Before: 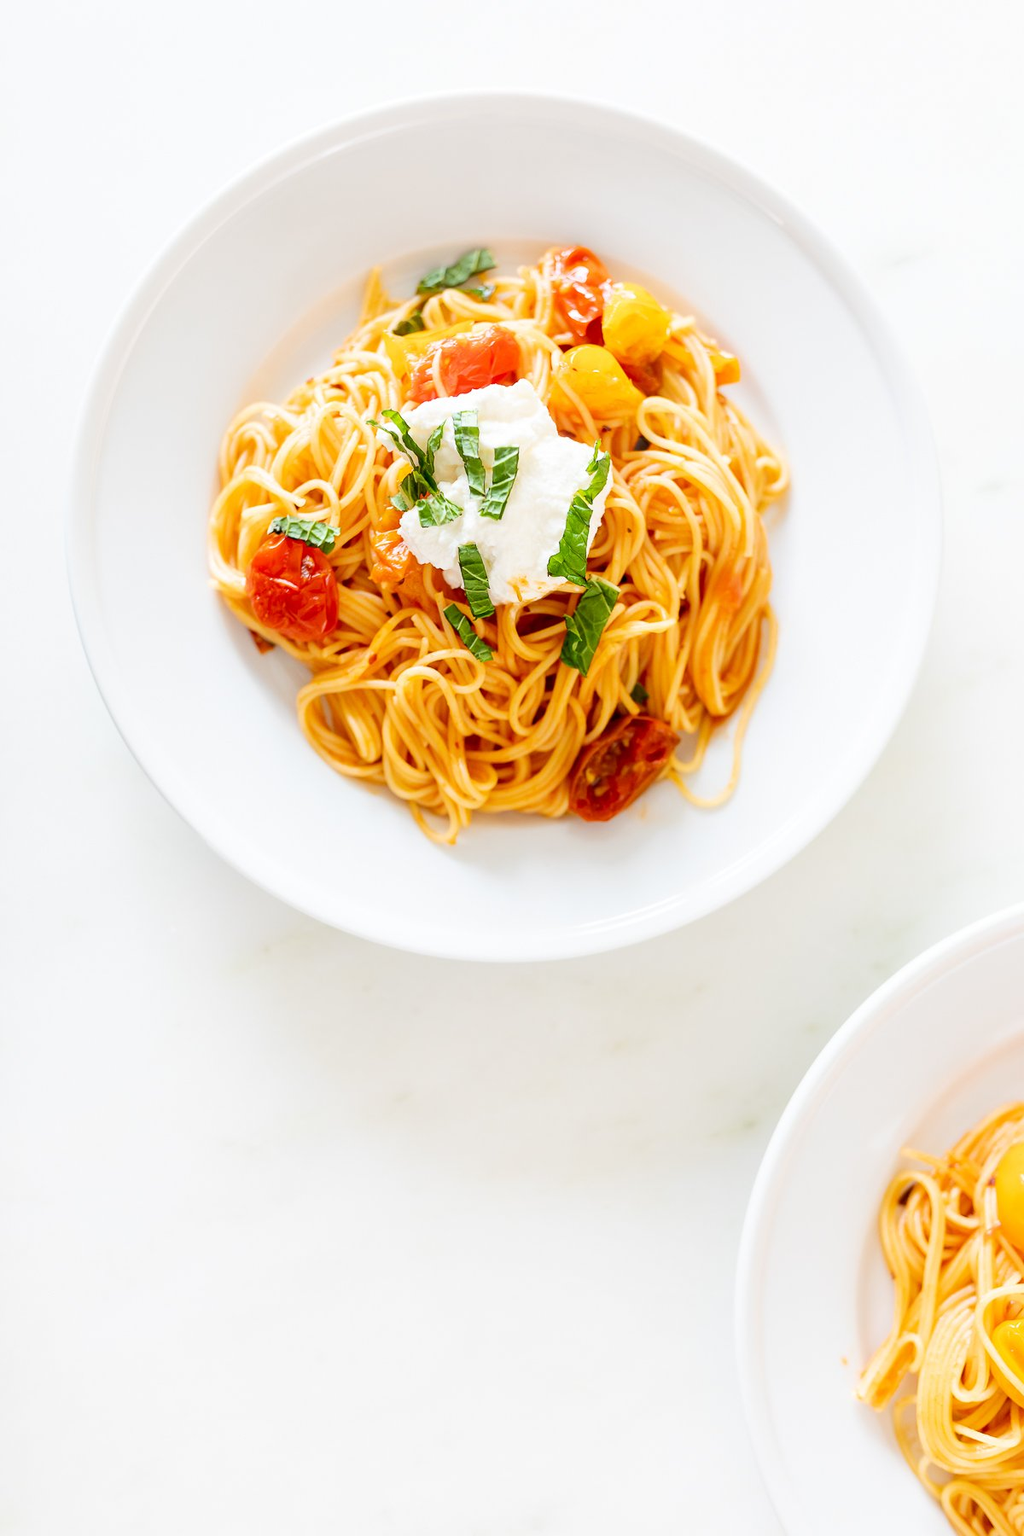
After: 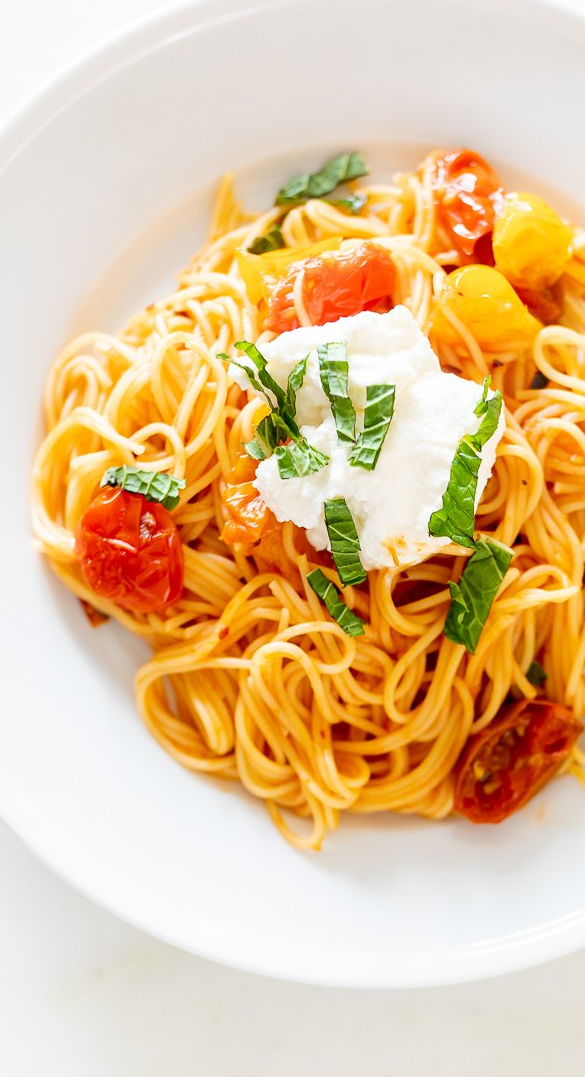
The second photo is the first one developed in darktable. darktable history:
crop: left 17.766%, top 7.756%, right 32.93%, bottom 32.409%
